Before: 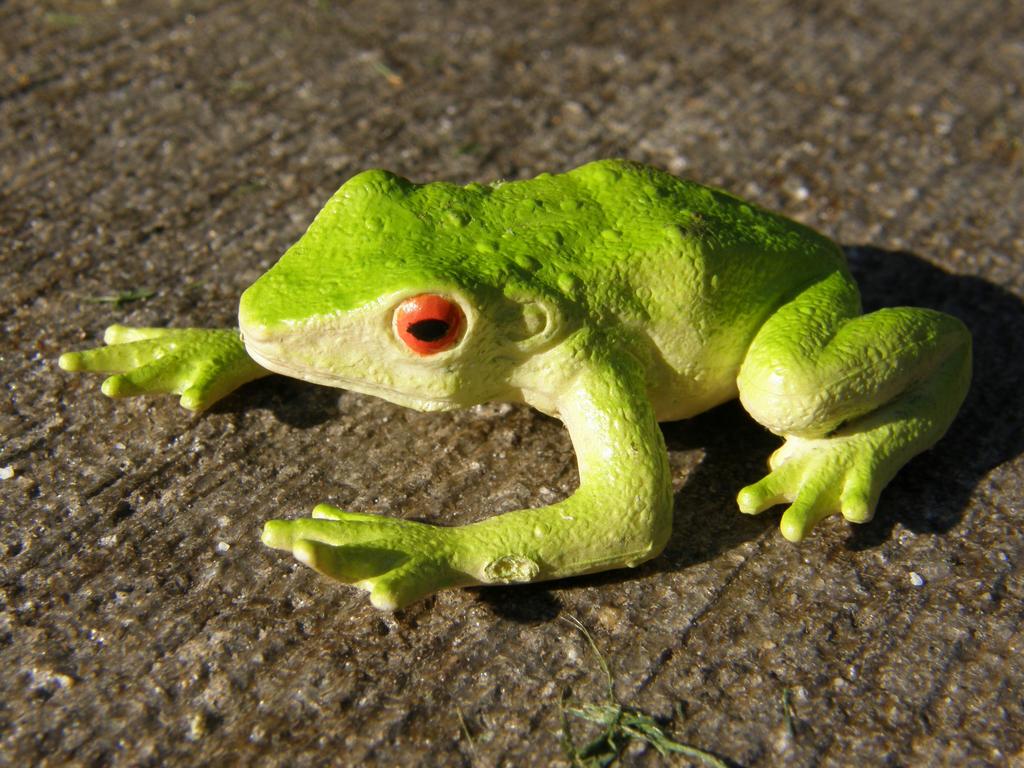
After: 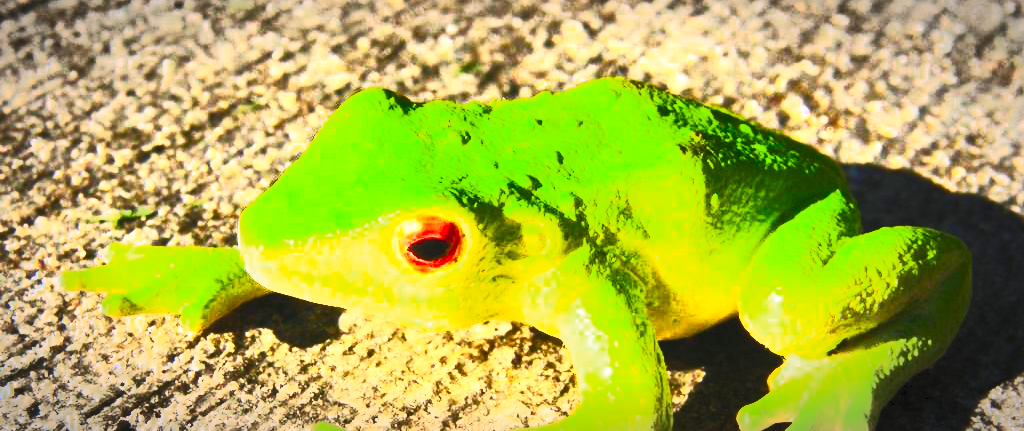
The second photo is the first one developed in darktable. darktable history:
crop and rotate: top 10.605%, bottom 33.274%
contrast brightness saturation: contrast 1, brightness 1, saturation 1
color zones: curves: ch0 [(0, 0.465) (0.092, 0.596) (0.289, 0.464) (0.429, 0.453) (0.571, 0.464) (0.714, 0.455) (0.857, 0.462) (1, 0.465)]
vignetting: automatic ratio true
base curve: curves: ch0 [(0, 0) (0.032, 0.037) (0.105, 0.228) (0.435, 0.76) (0.856, 0.983) (1, 1)]
